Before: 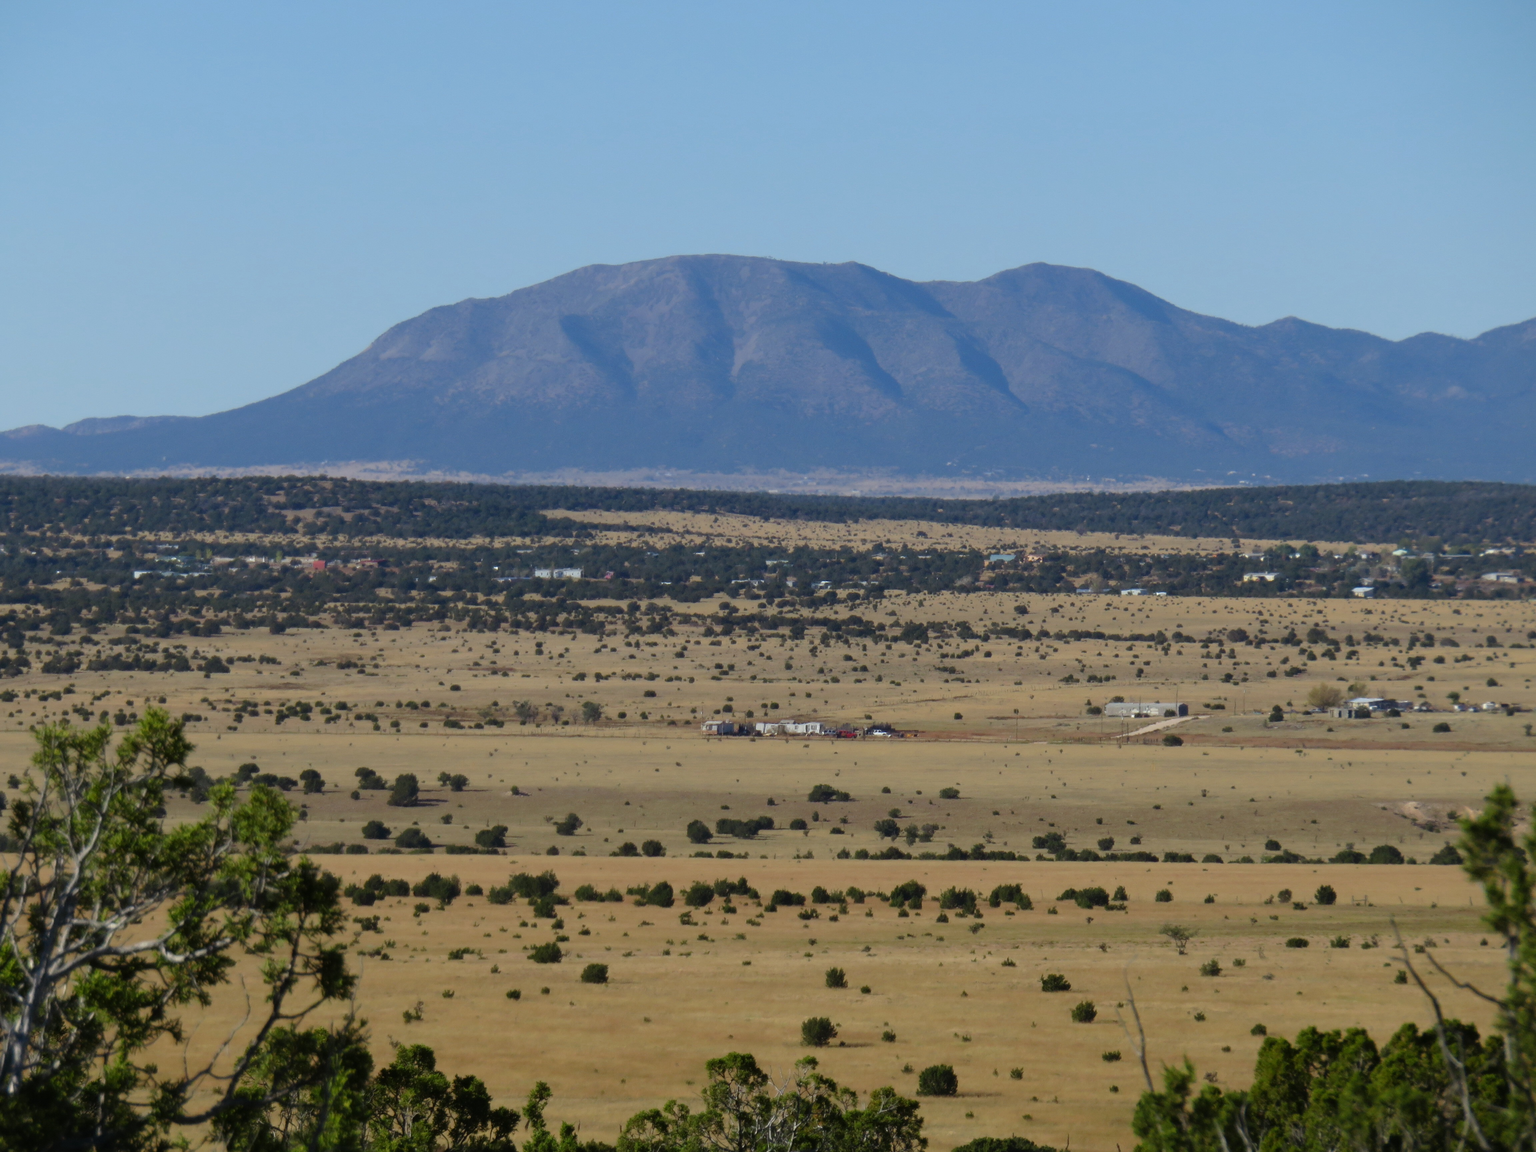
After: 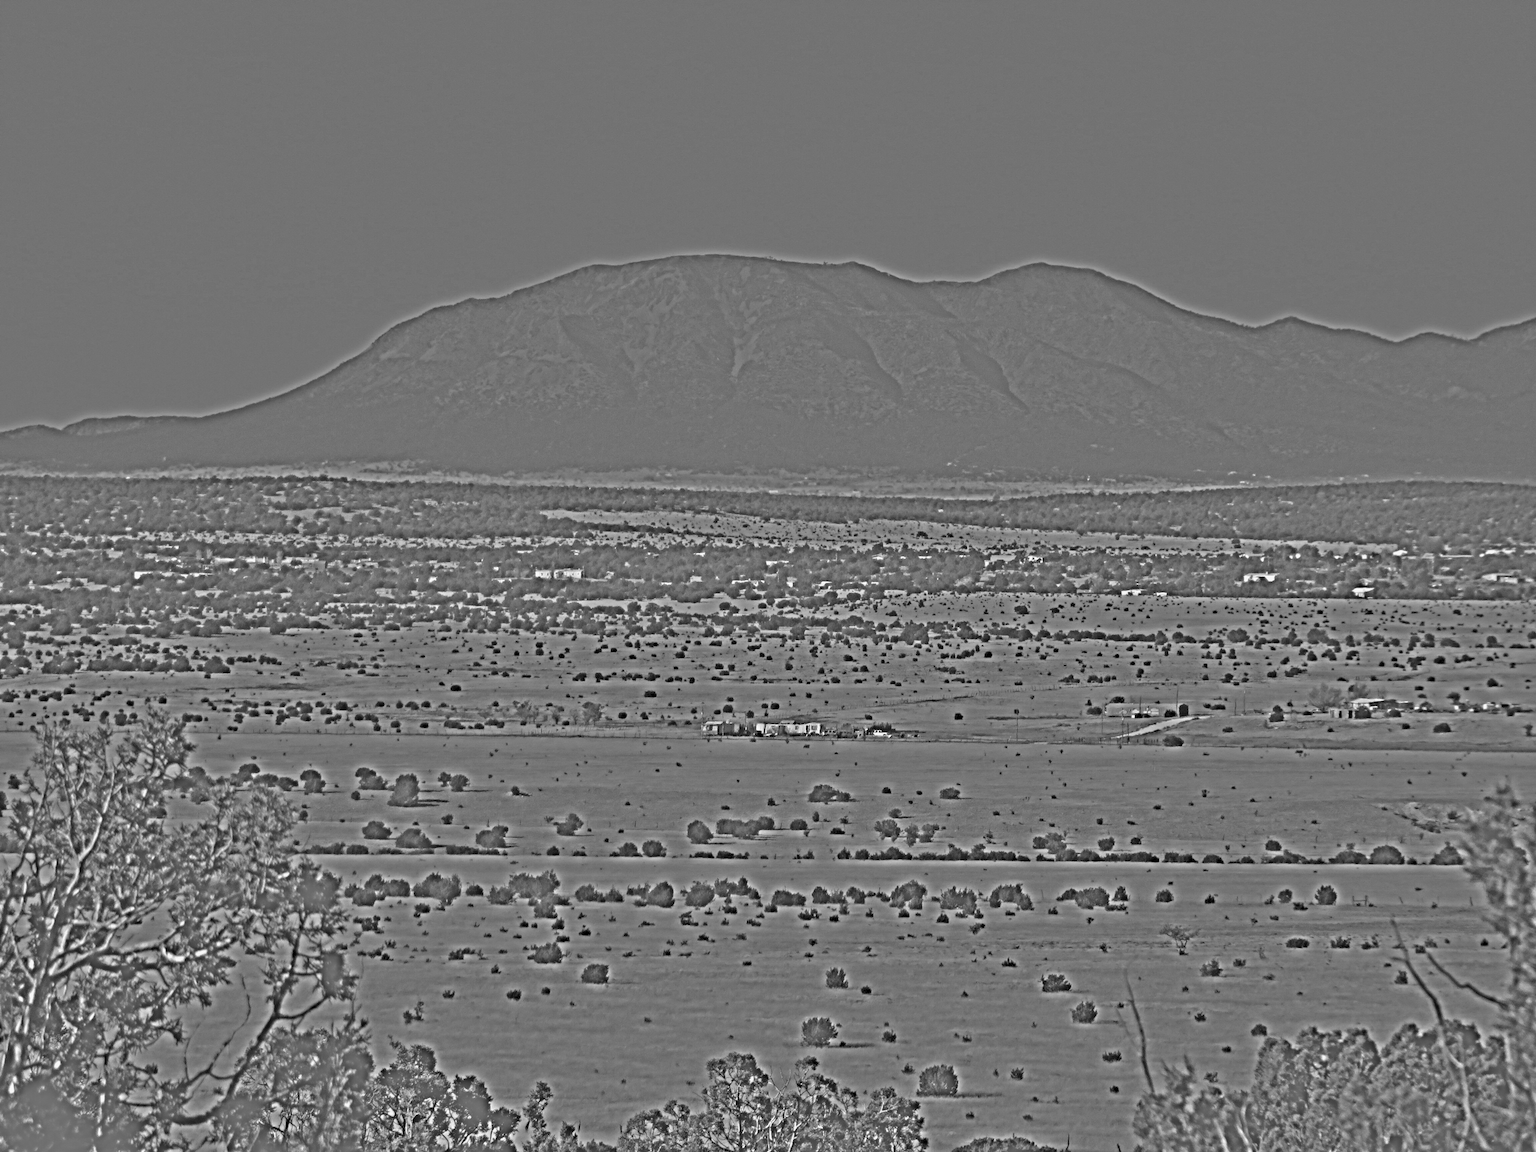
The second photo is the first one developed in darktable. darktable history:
highpass: sharpness 49.79%, contrast boost 49.79%
shadows and highlights: radius 123.98, shadows 100, white point adjustment -3, highlights -100, highlights color adjustment 89.84%, soften with gaussian
